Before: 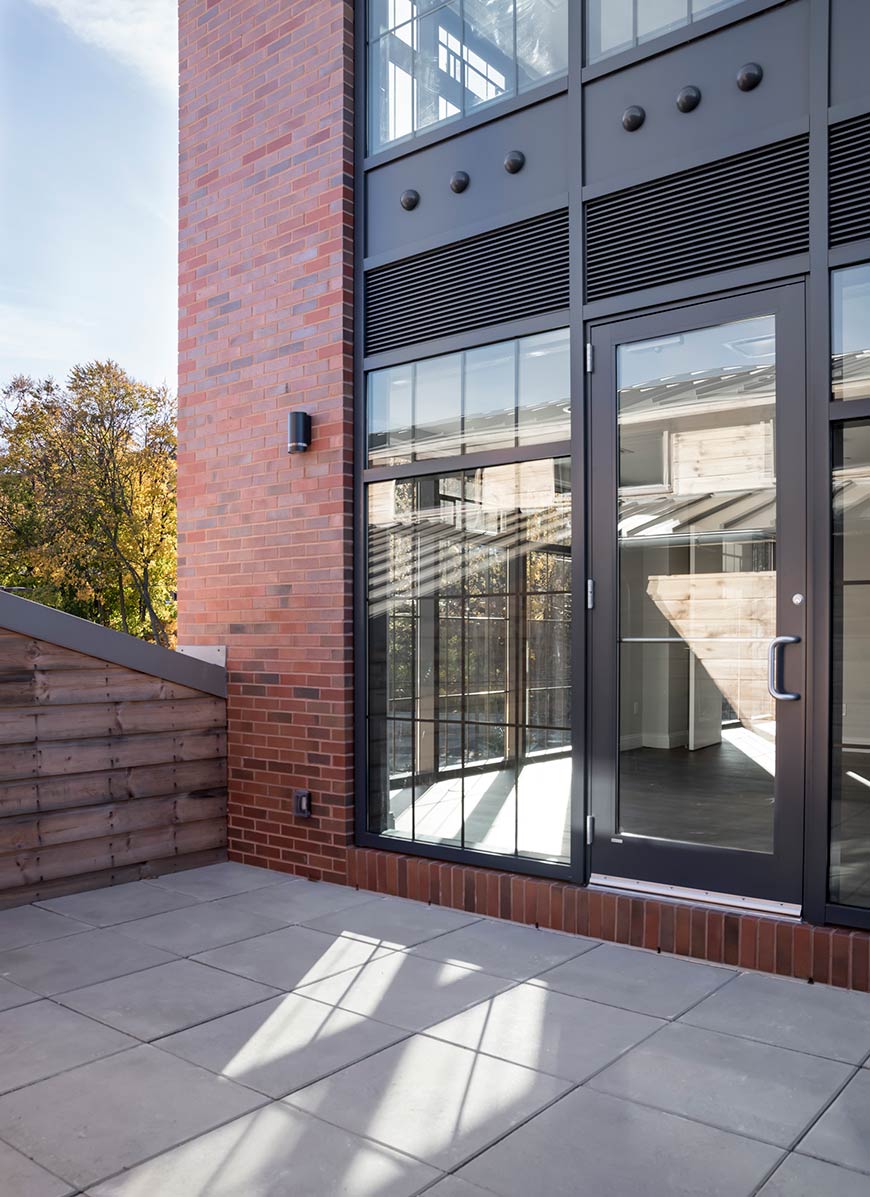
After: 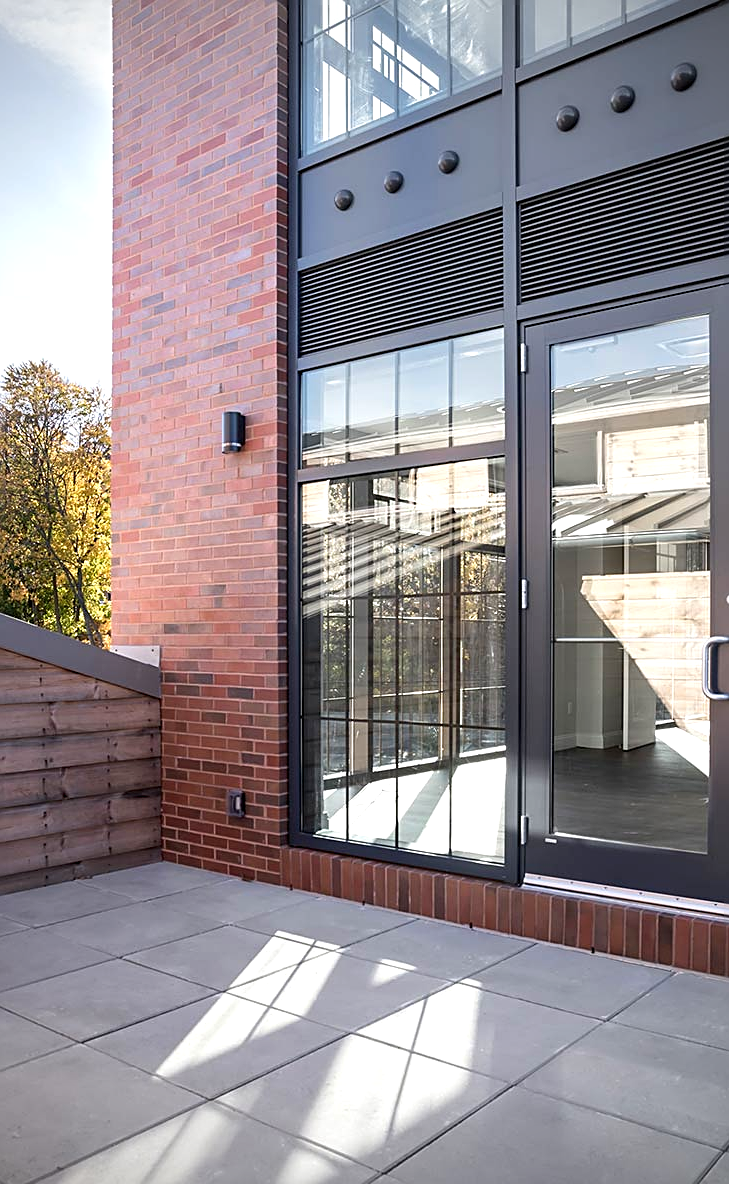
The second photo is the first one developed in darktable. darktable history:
crop: left 7.598%, right 7.873%
sharpen: on, module defaults
exposure: black level correction 0, exposure 0.4 EV, compensate exposure bias true, compensate highlight preservation false
vignetting: on, module defaults
